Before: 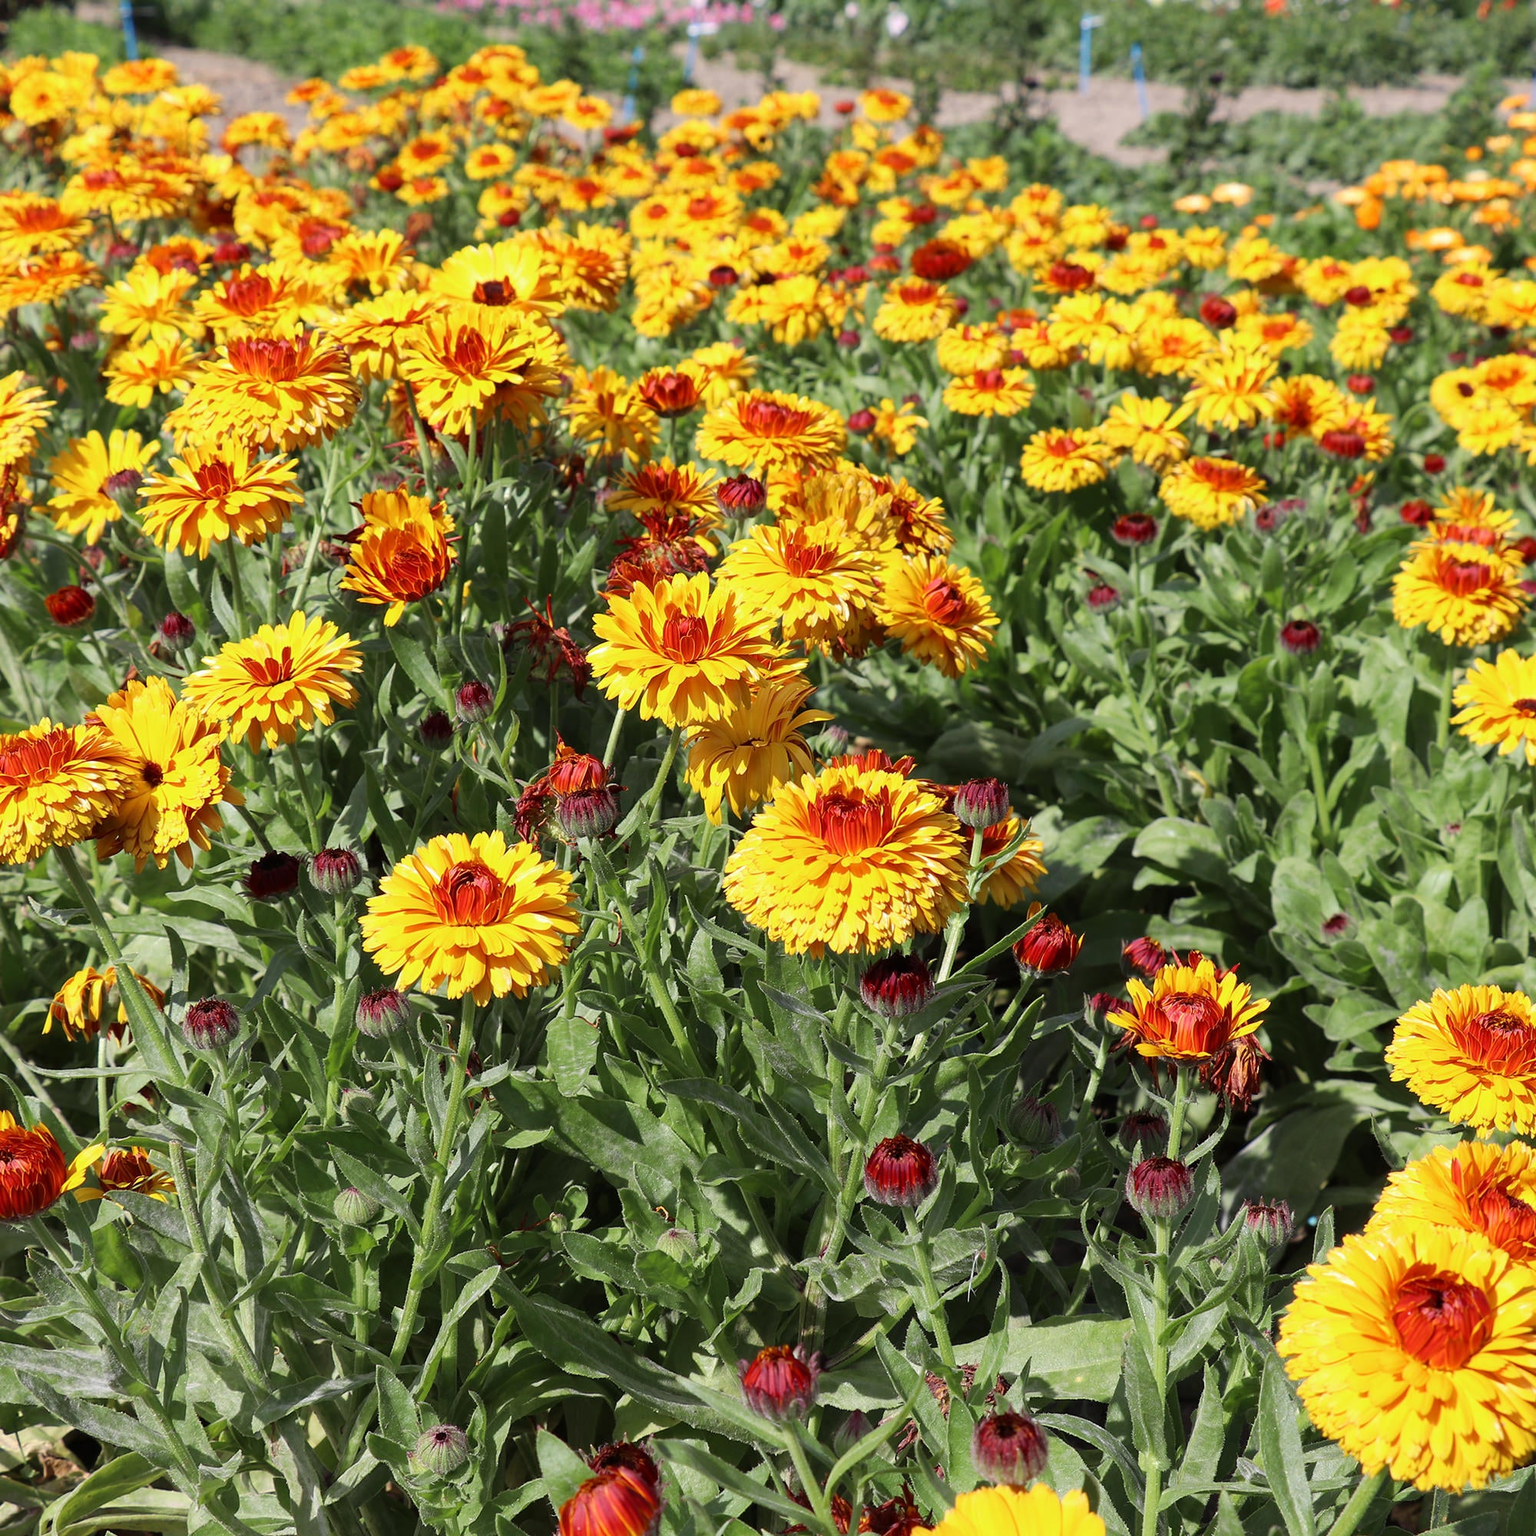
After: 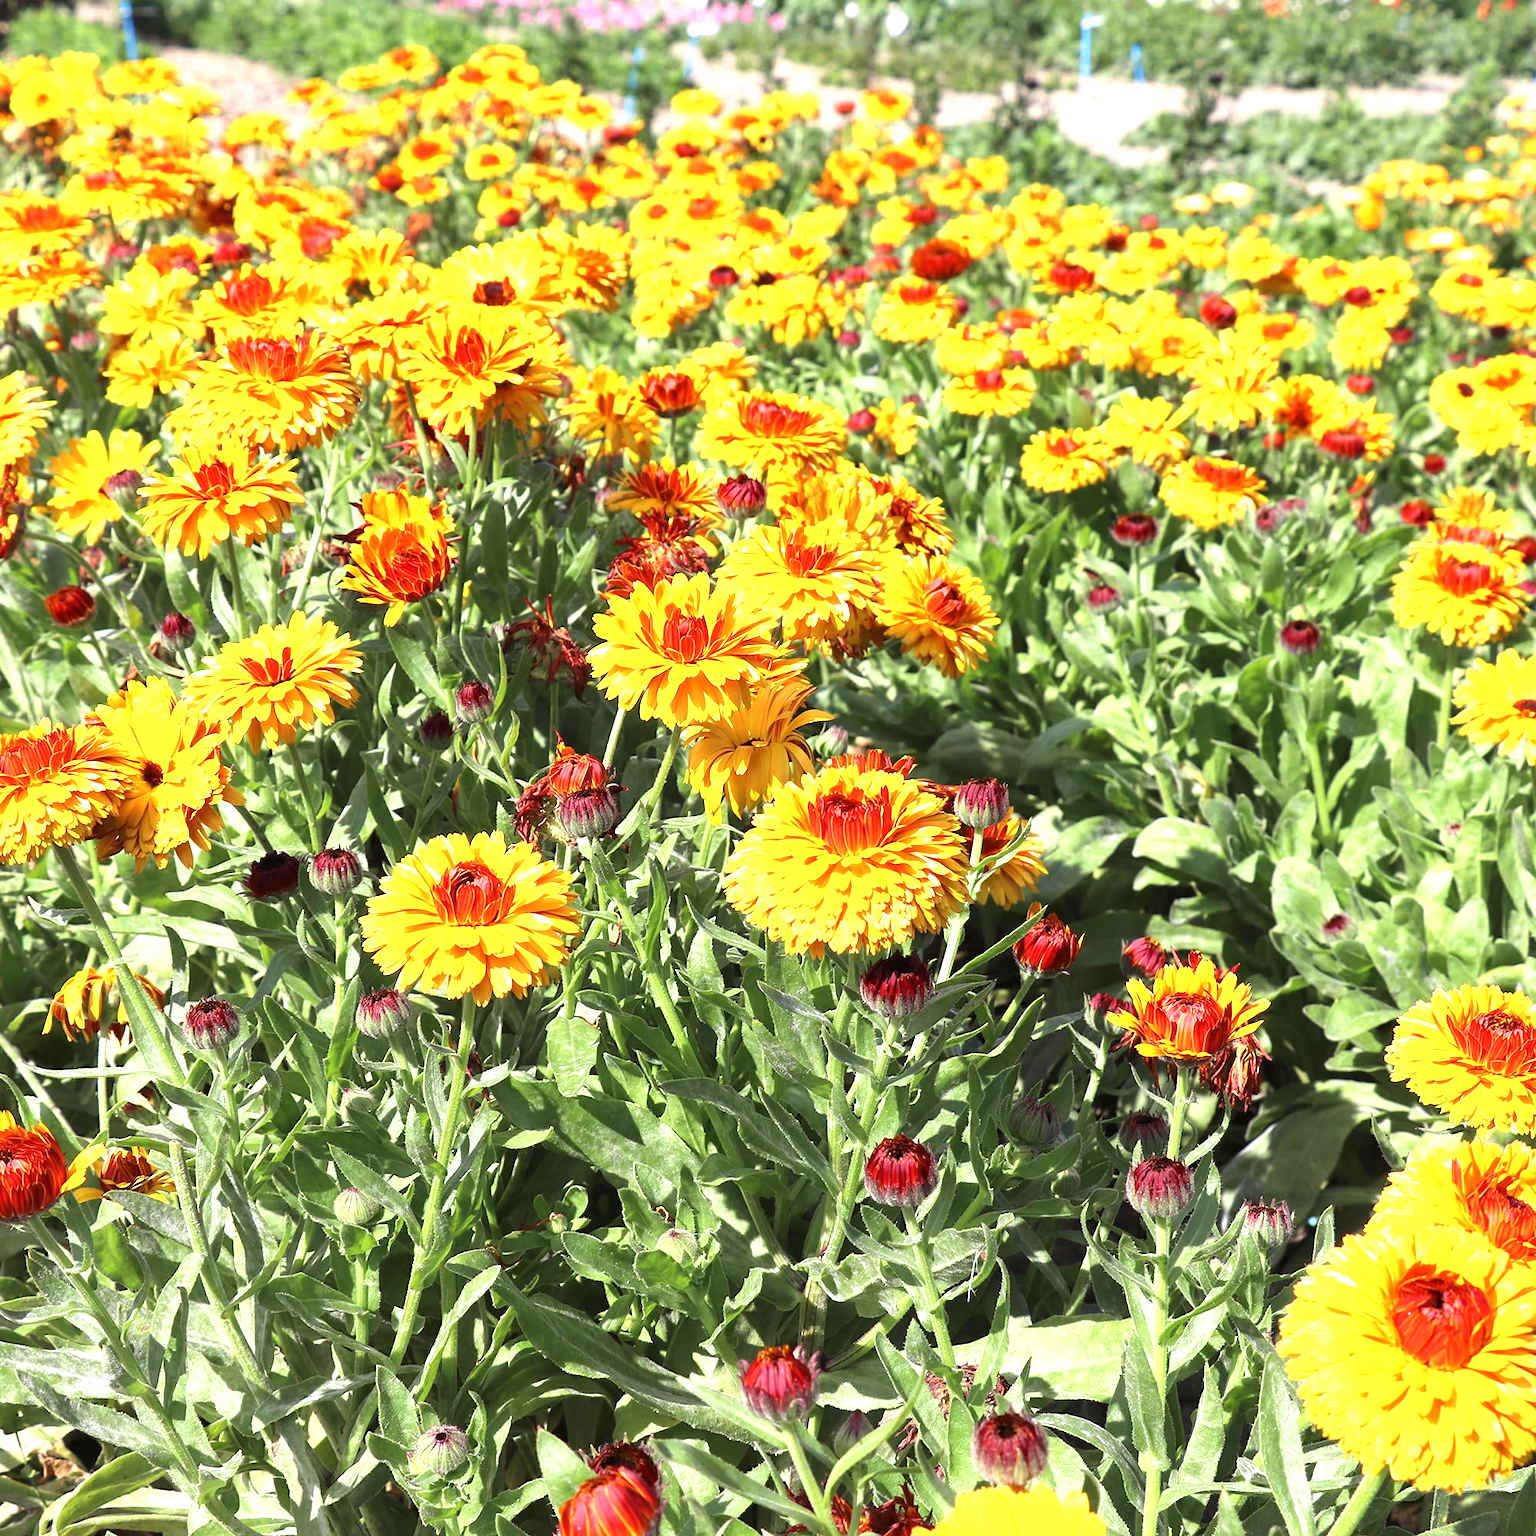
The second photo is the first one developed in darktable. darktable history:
levels: mode automatic, gray 50.8%
exposure: black level correction 0, exposure 1.2 EV, compensate exposure bias true, compensate highlight preservation false
